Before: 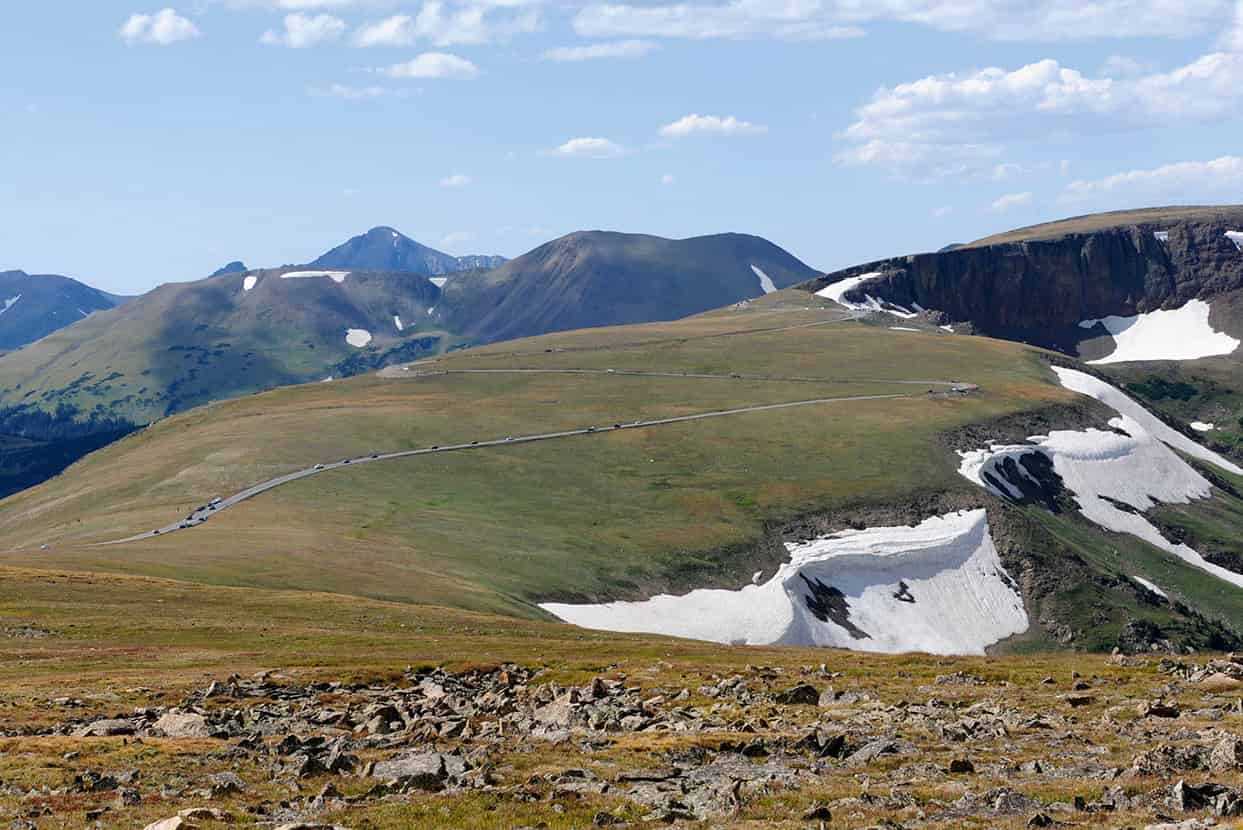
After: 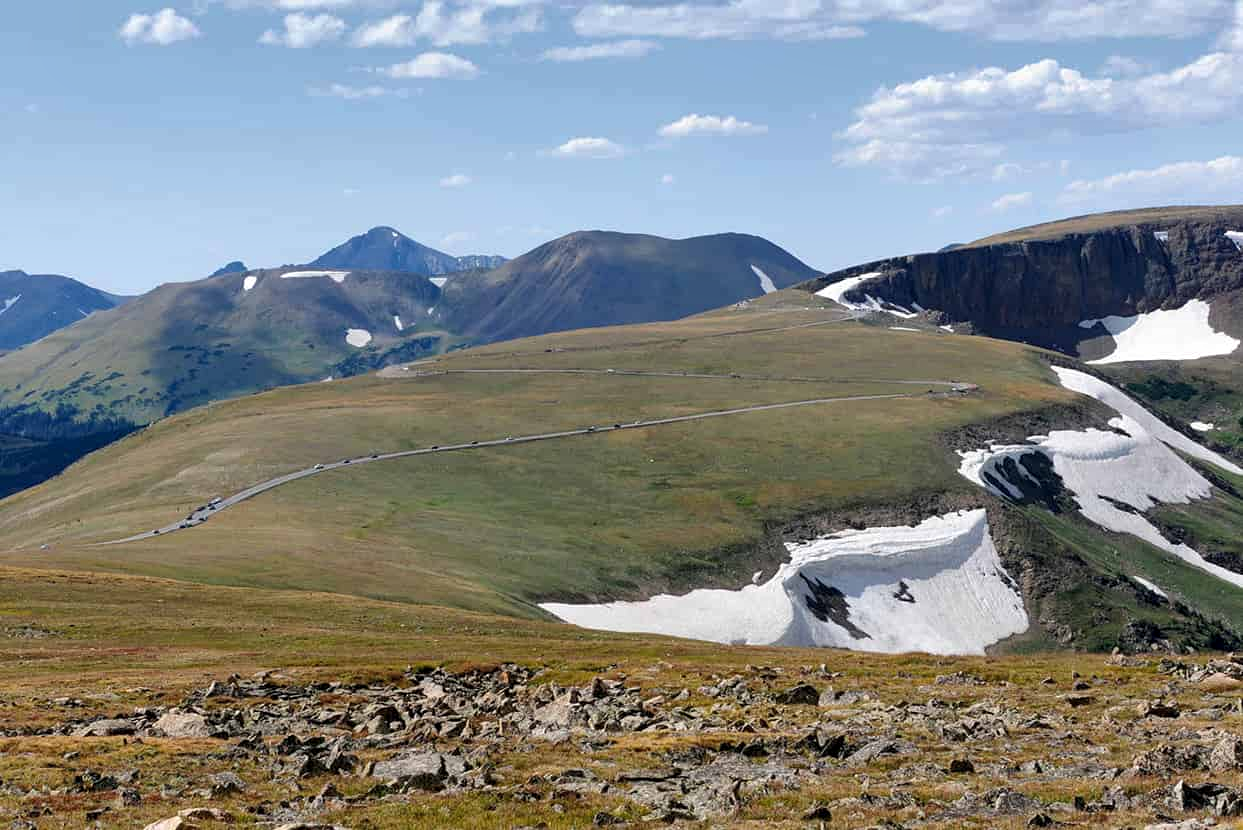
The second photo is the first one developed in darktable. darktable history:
shadows and highlights: soften with gaussian
local contrast: highlights 107%, shadows 98%, detail 119%, midtone range 0.2
